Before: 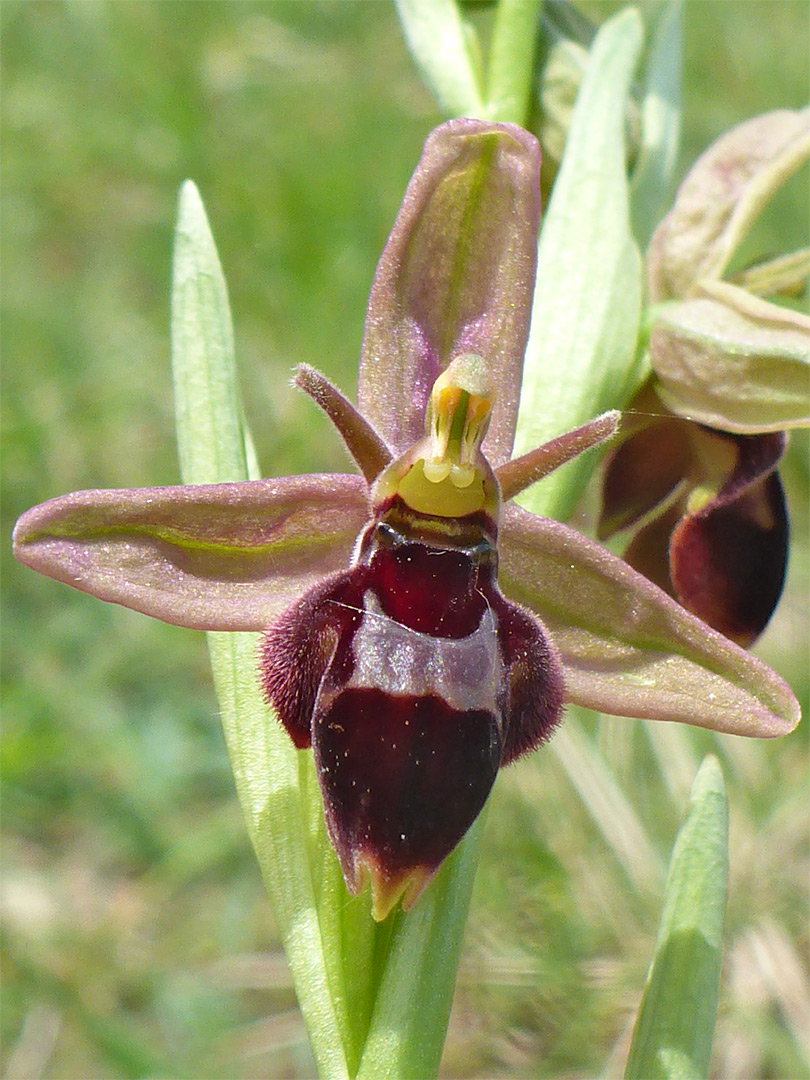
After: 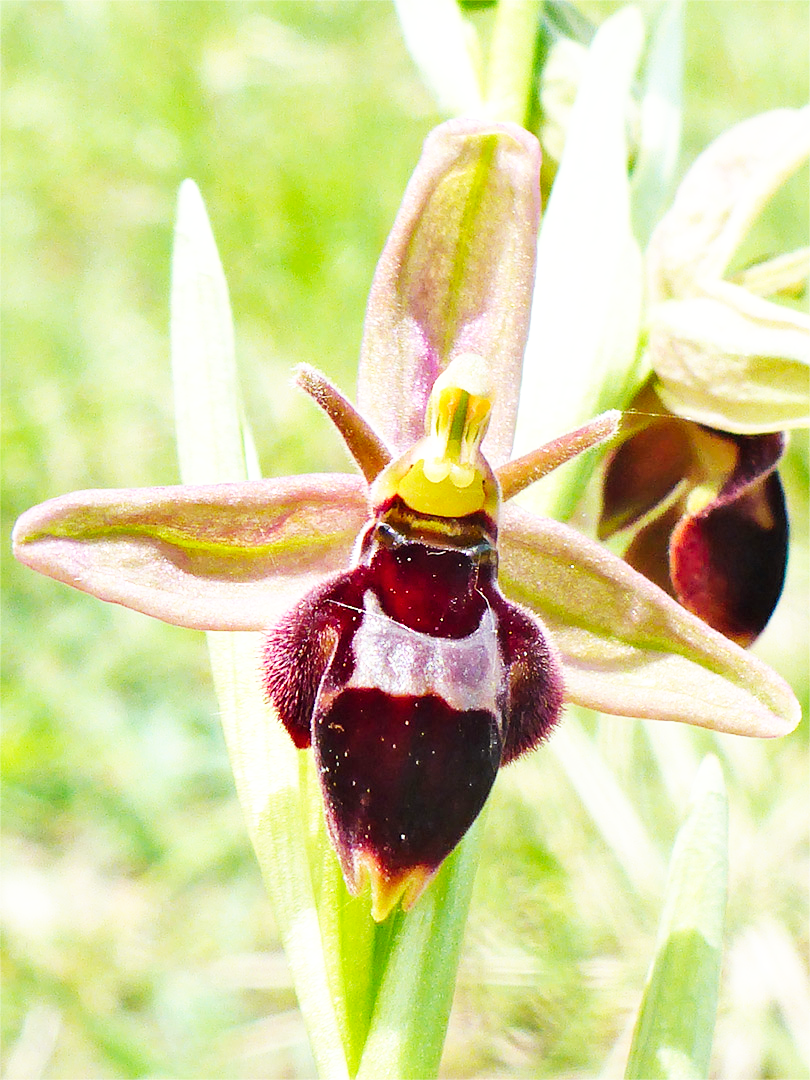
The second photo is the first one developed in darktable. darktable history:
white balance: red 0.978, blue 0.999
base curve: curves: ch0 [(0, 0) (0.007, 0.004) (0.027, 0.03) (0.046, 0.07) (0.207, 0.54) (0.442, 0.872) (0.673, 0.972) (1, 1)], preserve colors none
exposure: exposure 0.2 EV, compensate highlight preservation false
